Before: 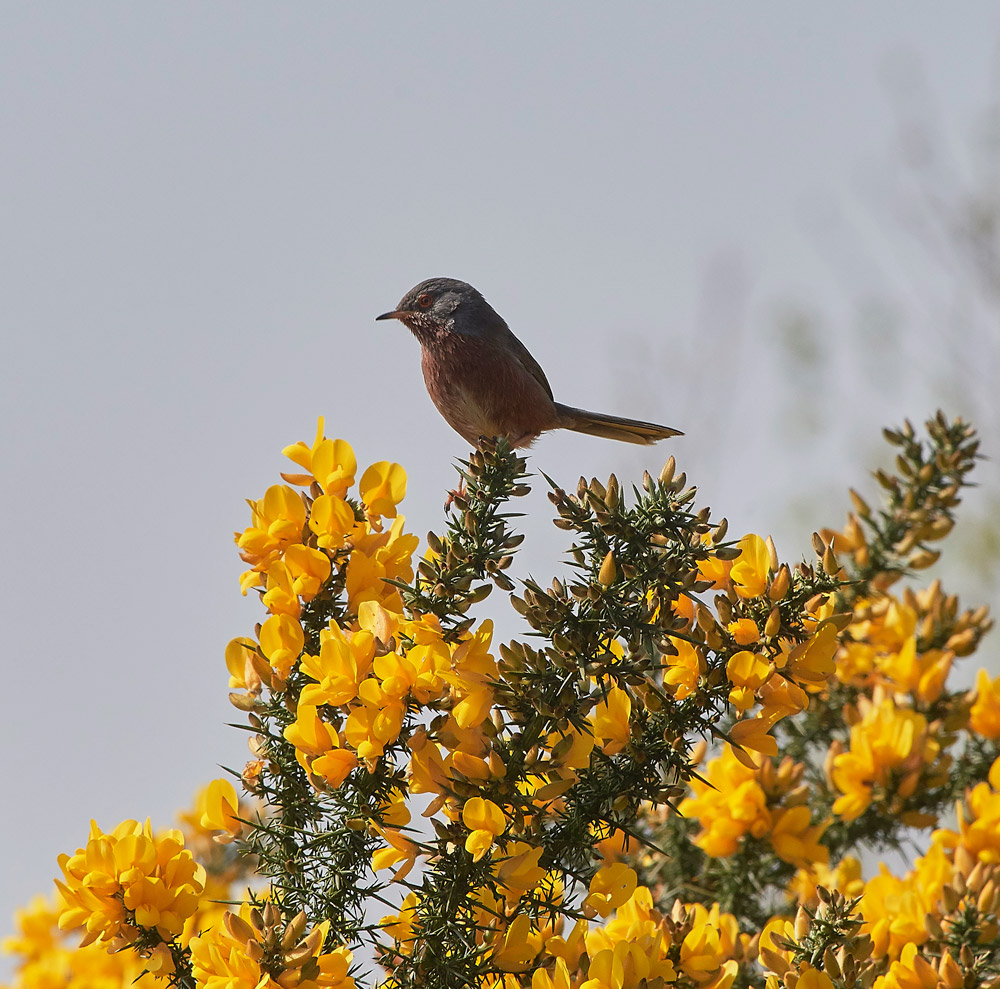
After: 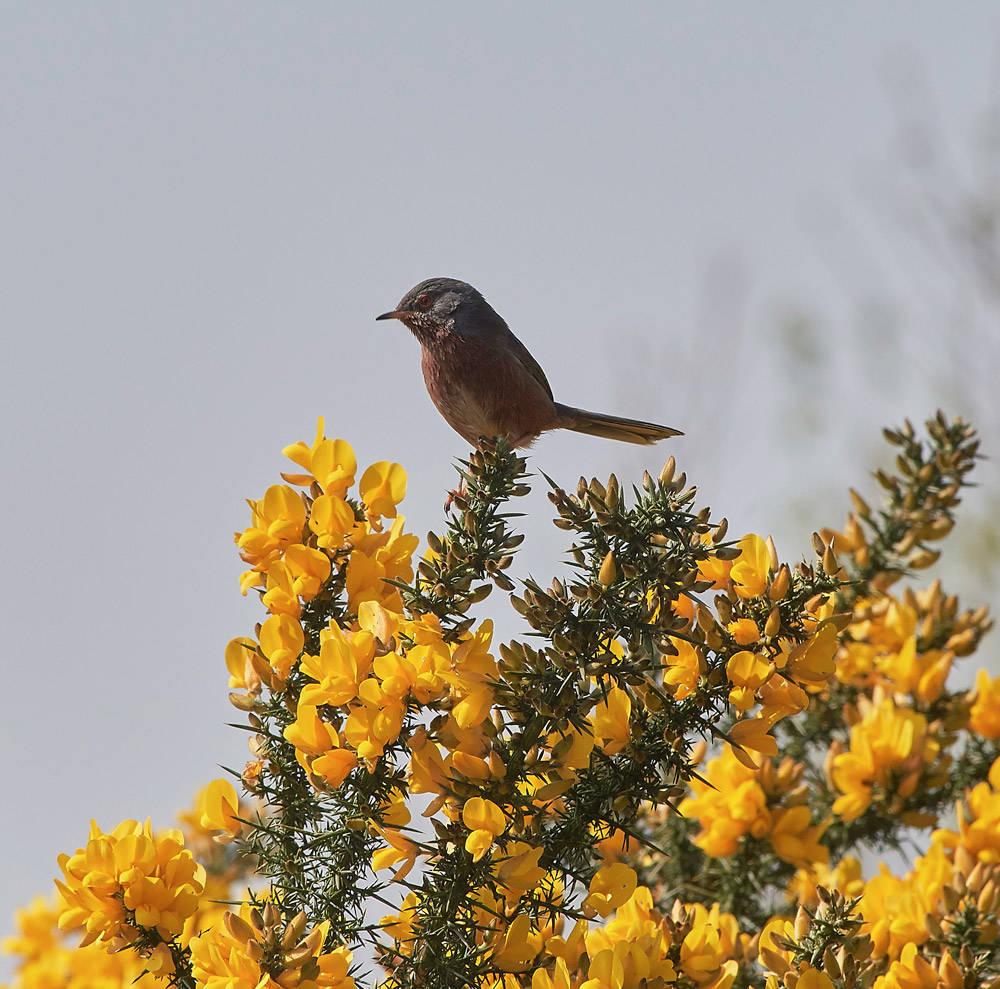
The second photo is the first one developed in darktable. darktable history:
contrast brightness saturation: saturation -0.05
bloom: size 15%, threshold 97%, strength 7%
